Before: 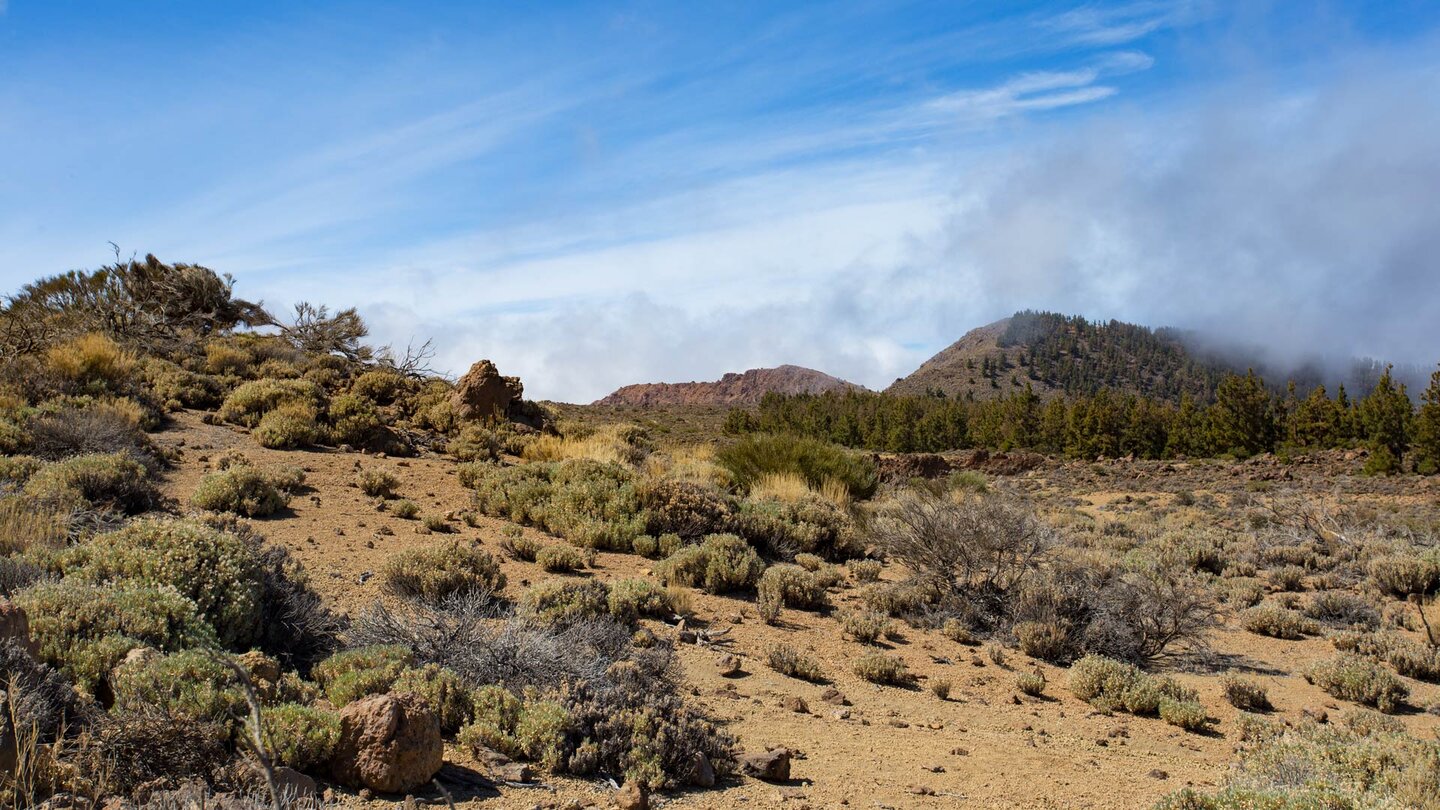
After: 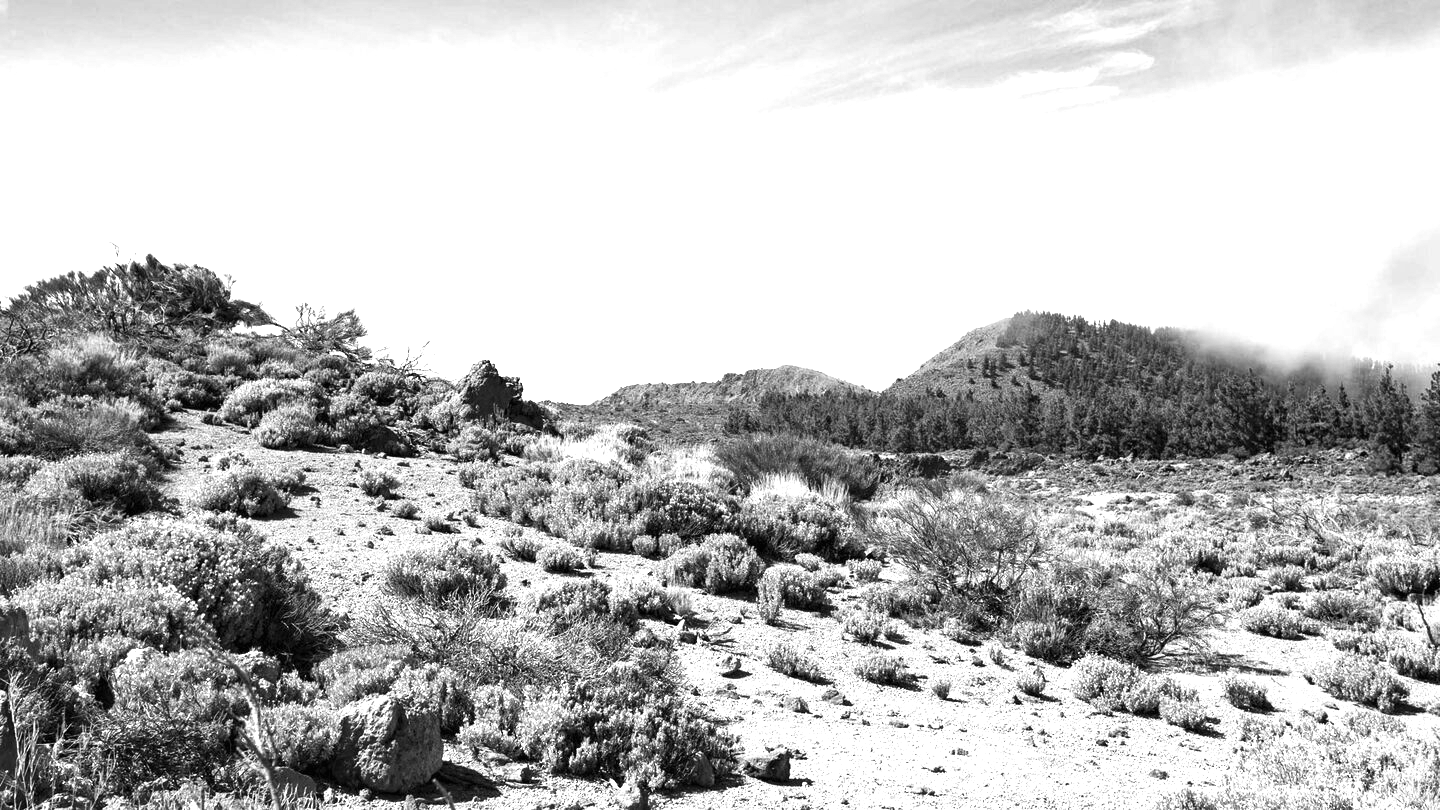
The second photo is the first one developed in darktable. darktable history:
exposure: black level correction 0, exposure 1.2 EV, compensate exposure bias true, compensate highlight preservation false
monochrome: size 3.1
color balance rgb: perceptual saturation grading › highlights -29.58%, perceptual saturation grading › mid-tones 29.47%, perceptual saturation grading › shadows 59.73%, perceptual brilliance grading › global brilliance -17.79%, perceptual brilliance grading › highlights 28.73%, global vibrance 15.44%
